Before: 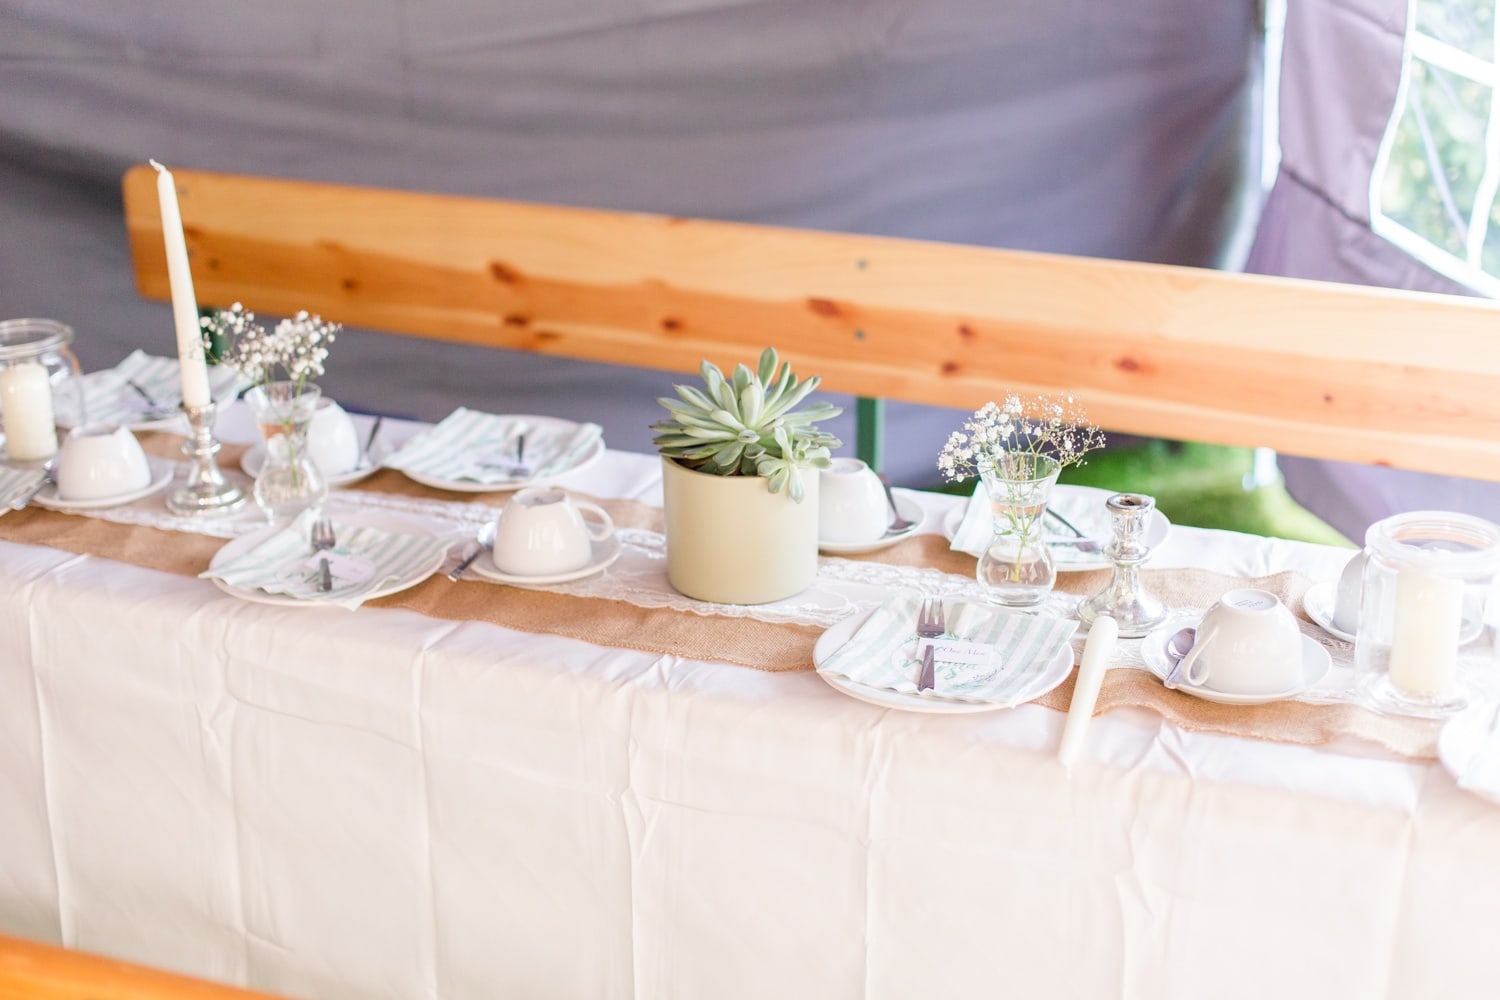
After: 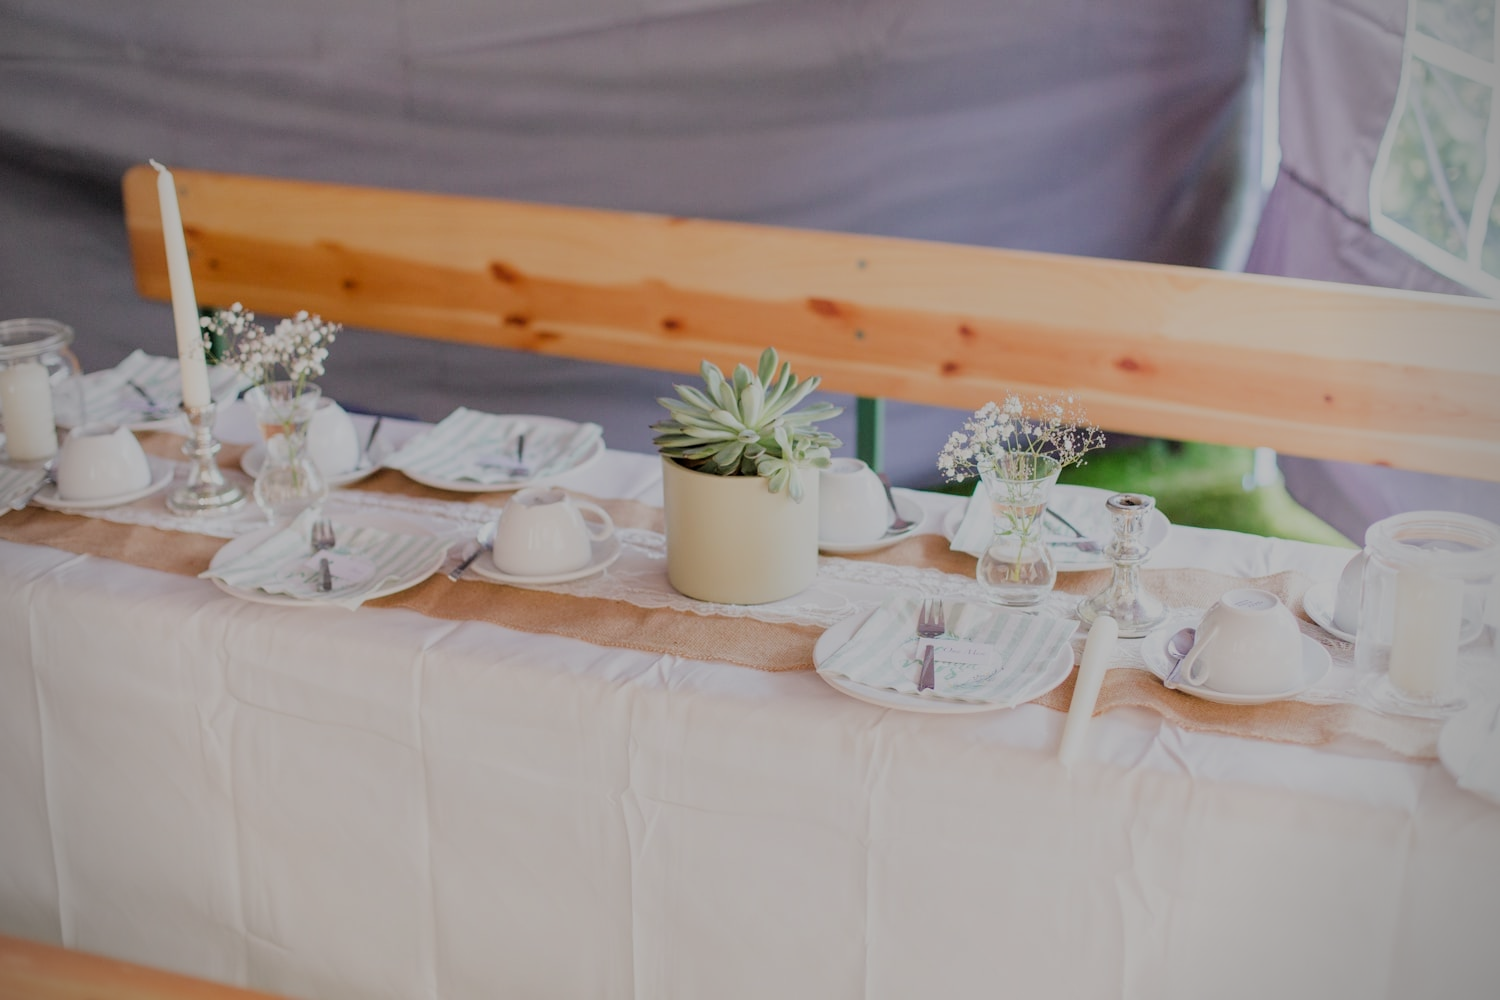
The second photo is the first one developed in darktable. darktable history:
shadows and highlights: shadows 37.4, highlights -27.93, soften with gaussian
exposure: exposure -0.601 EV, compensate highlight preservation false
filmic rgb: black relative exposure -7.65 EV, white relative exposure 4.56 EV, hardness 3.61
vignetting: unbound false
